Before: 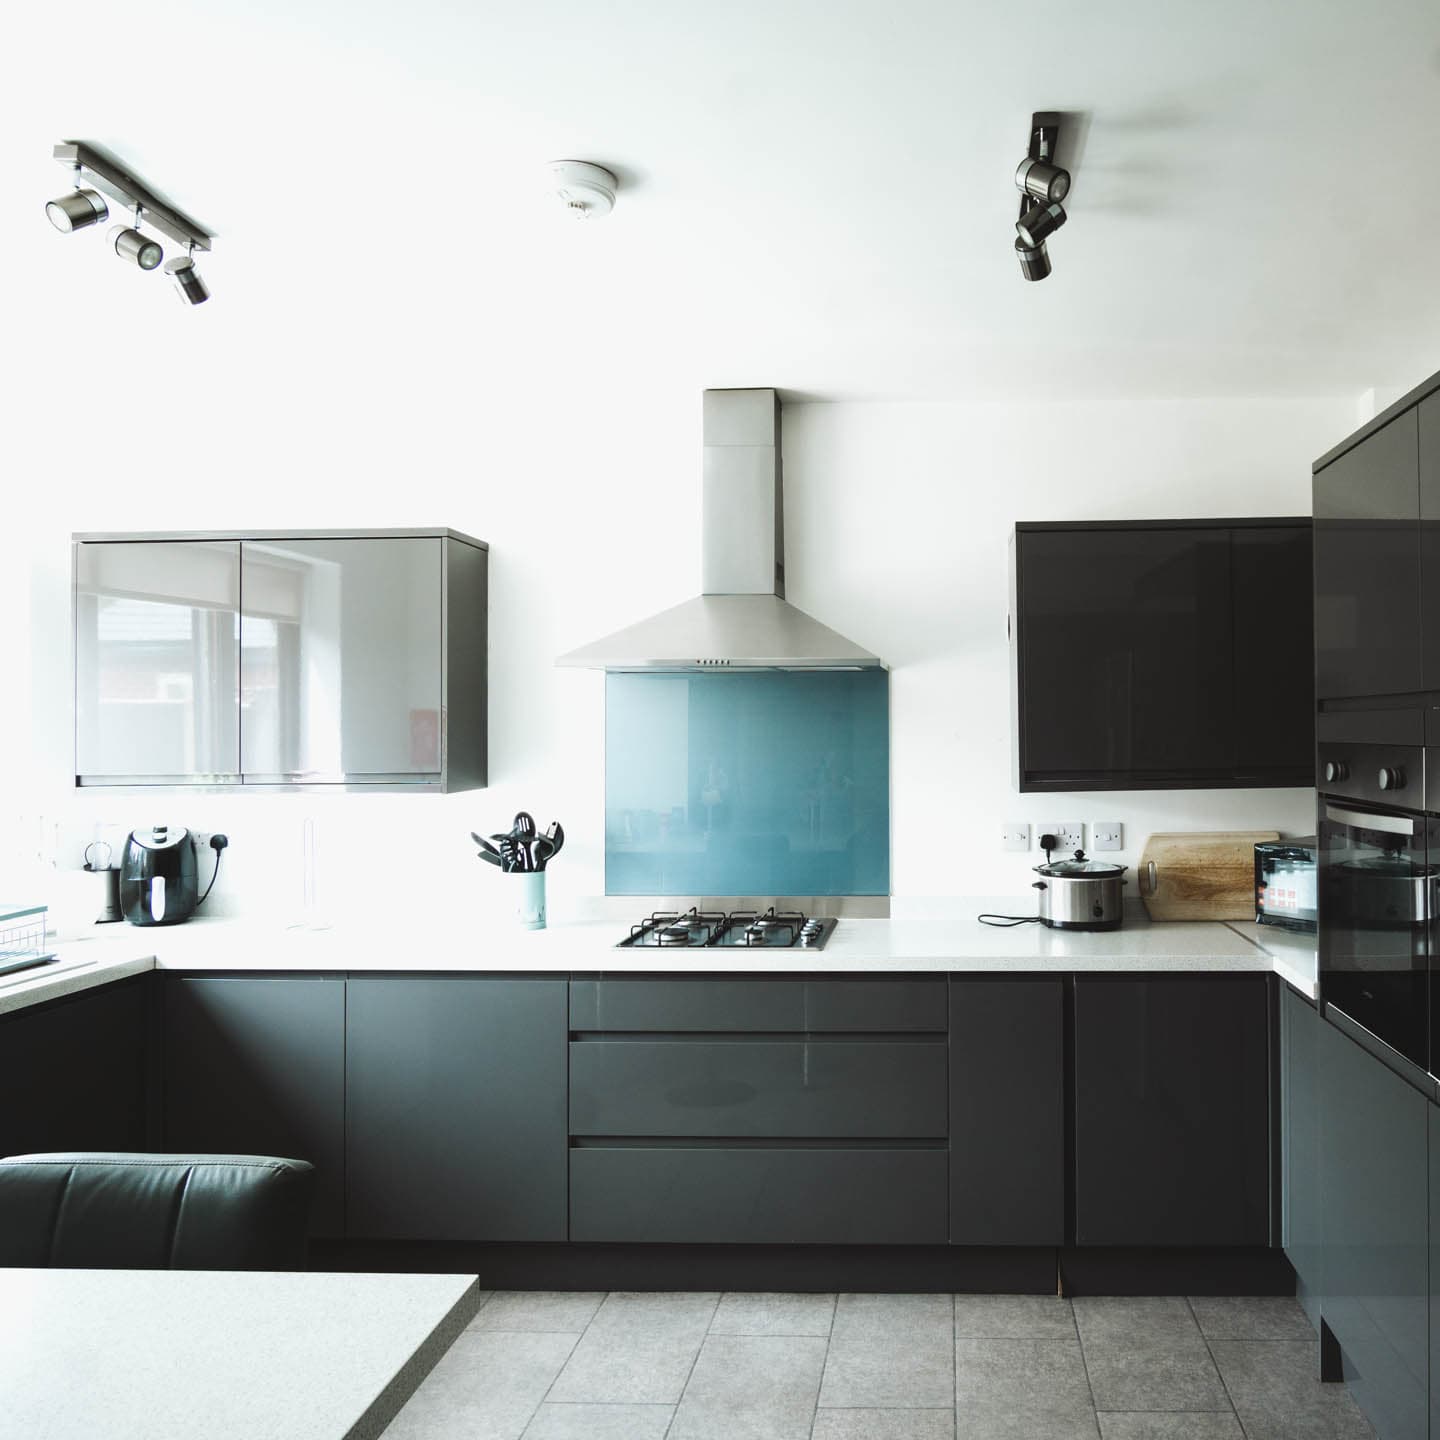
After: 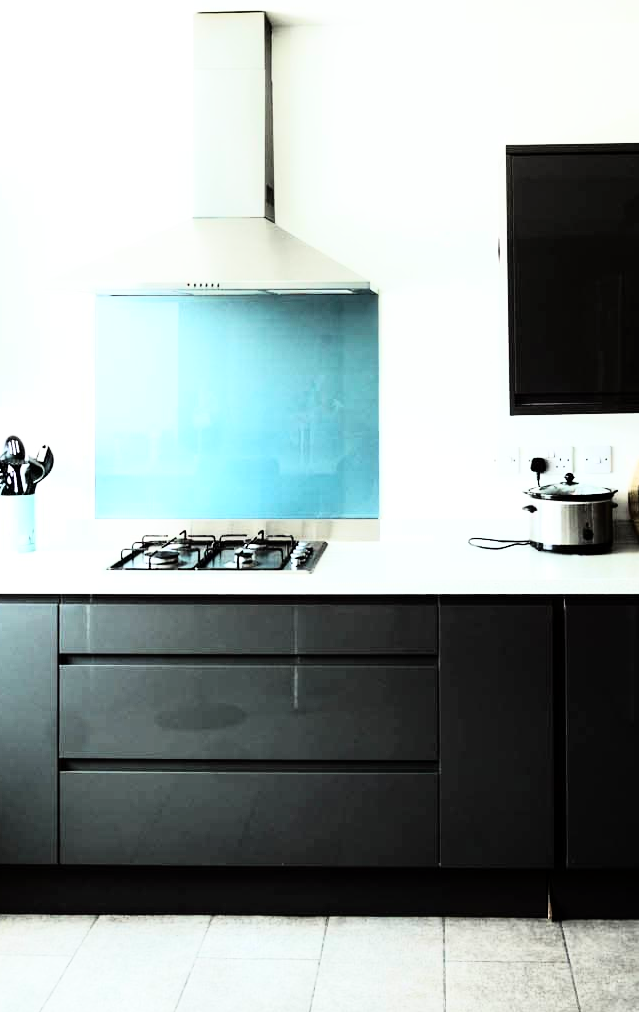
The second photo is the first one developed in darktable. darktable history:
exposure: black level correction 0.009, exposure 0.119 EV, compensate highlight preservation false
rgb curve: curves: ch0 [(0, 0) (0.21, 0.15) (0.24, 0.21) (0.5, 0.75) (0.75, 0.96) (0.89, 0.99) (1, 1)]; ch1 [(0, 0.02) (0.21, 0.13) (0.25, 0.2) (0.5, 0.67) (0.75, 0.9) (0.89, 0.97) (1, 1)]; ch2 [(0, 0.02) (0.21, 0.13) (0.25, 0.2) (0.5, 0.67) (0.75, 0.9) (0.89, 0.97) (1, 1)], compensate middle gray true
crop: left 35.432%, top 26.233%, right 20.145%, bottom 3.432%
